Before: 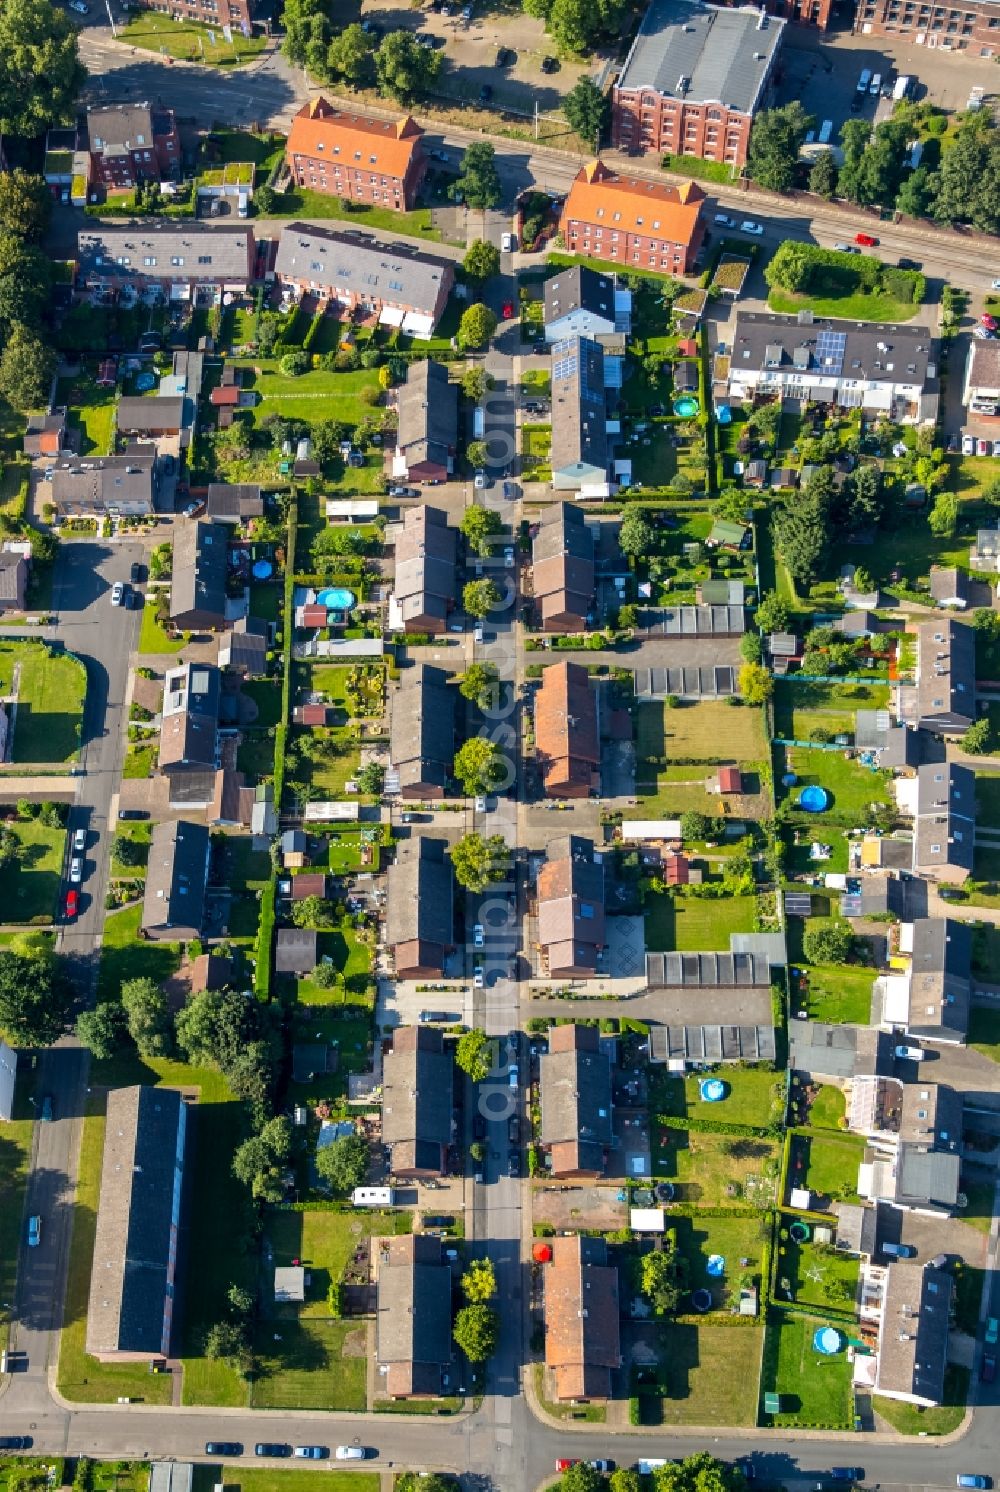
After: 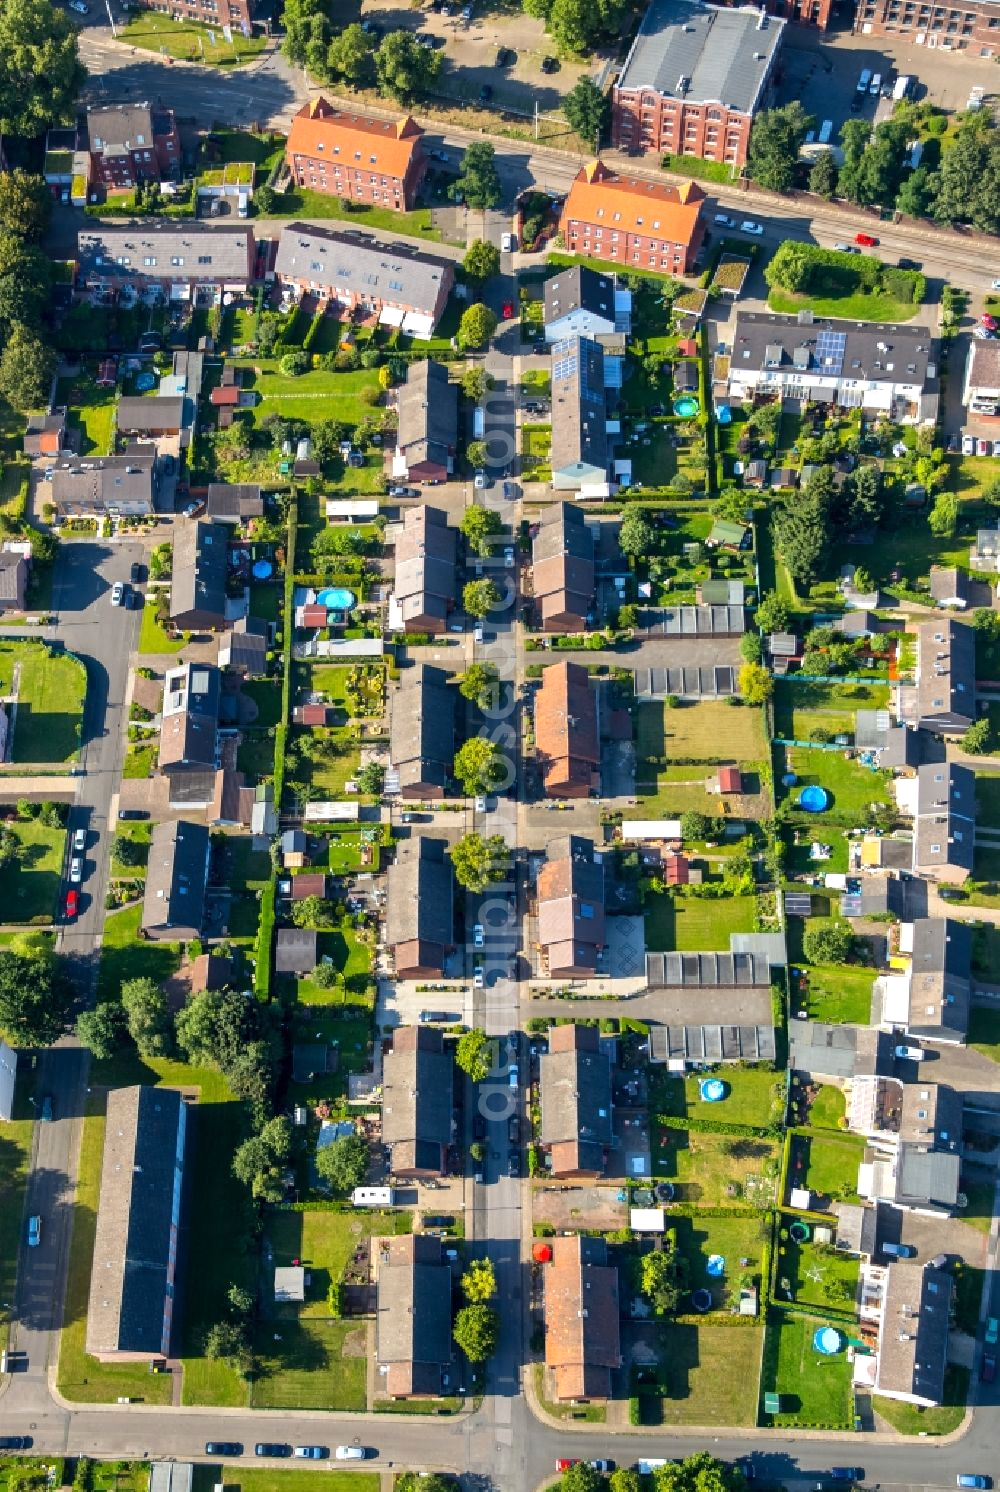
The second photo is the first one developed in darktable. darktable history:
exposure: exposure 0.195 EV, compensate exposure bias true, compensate highlight preservation false
